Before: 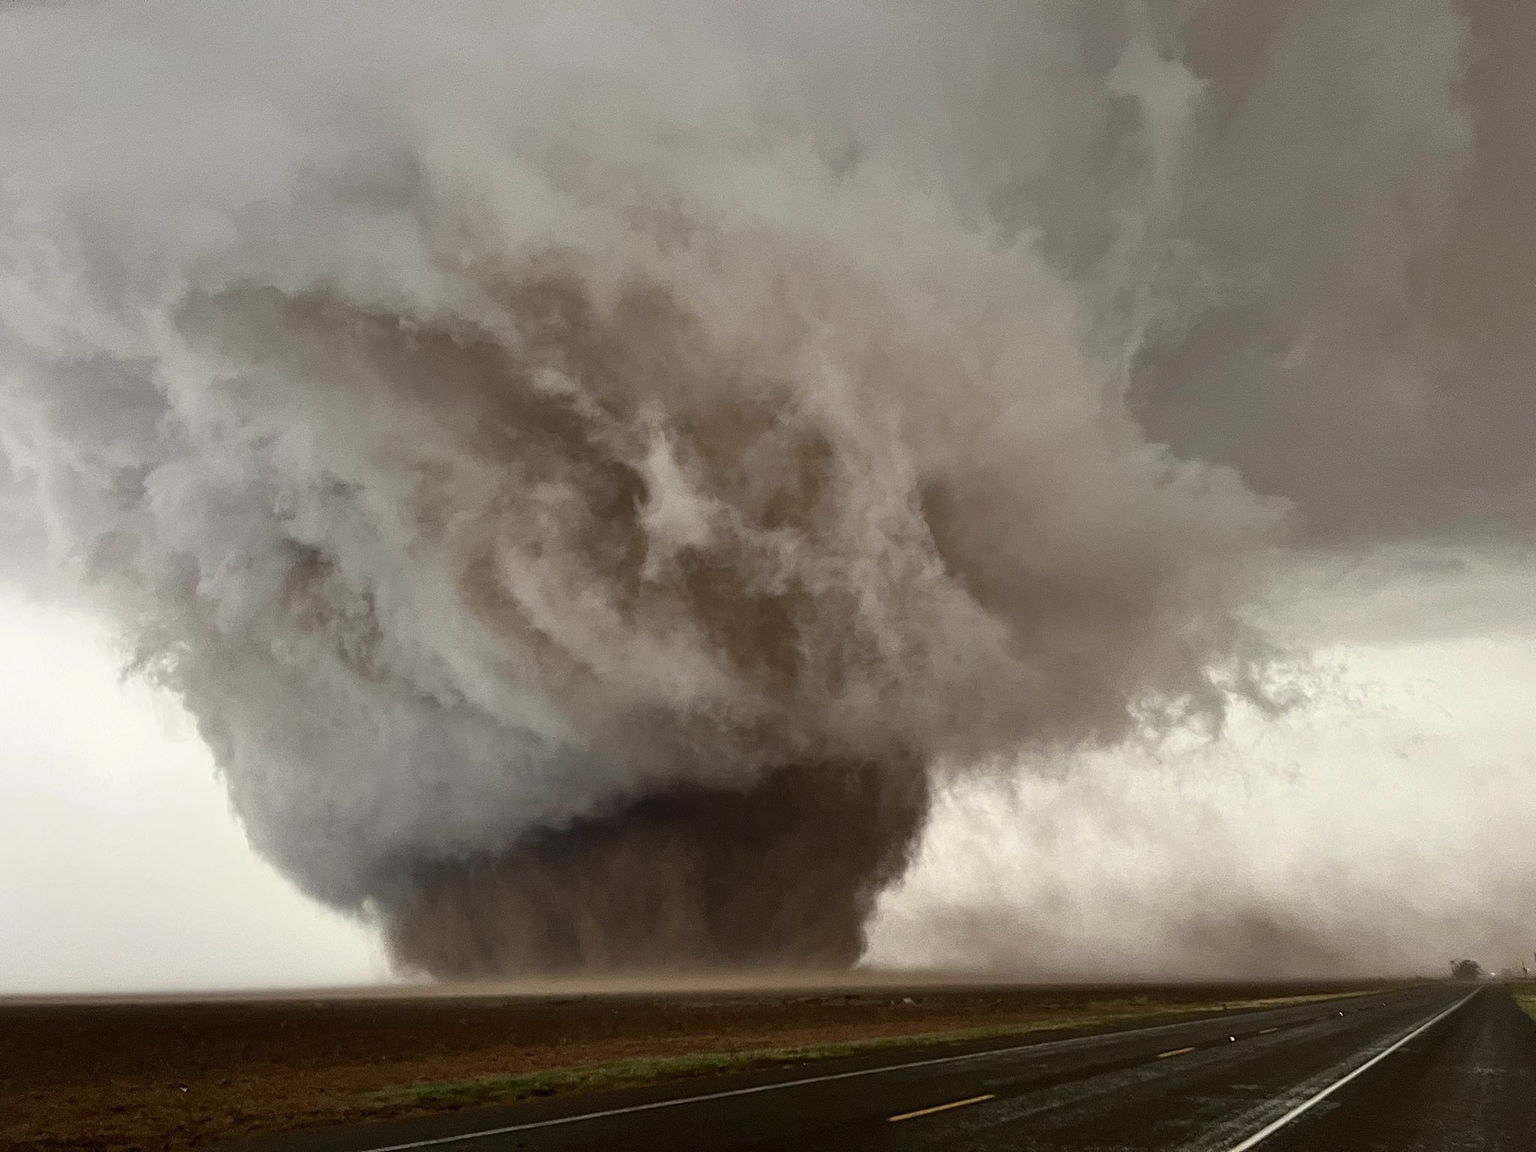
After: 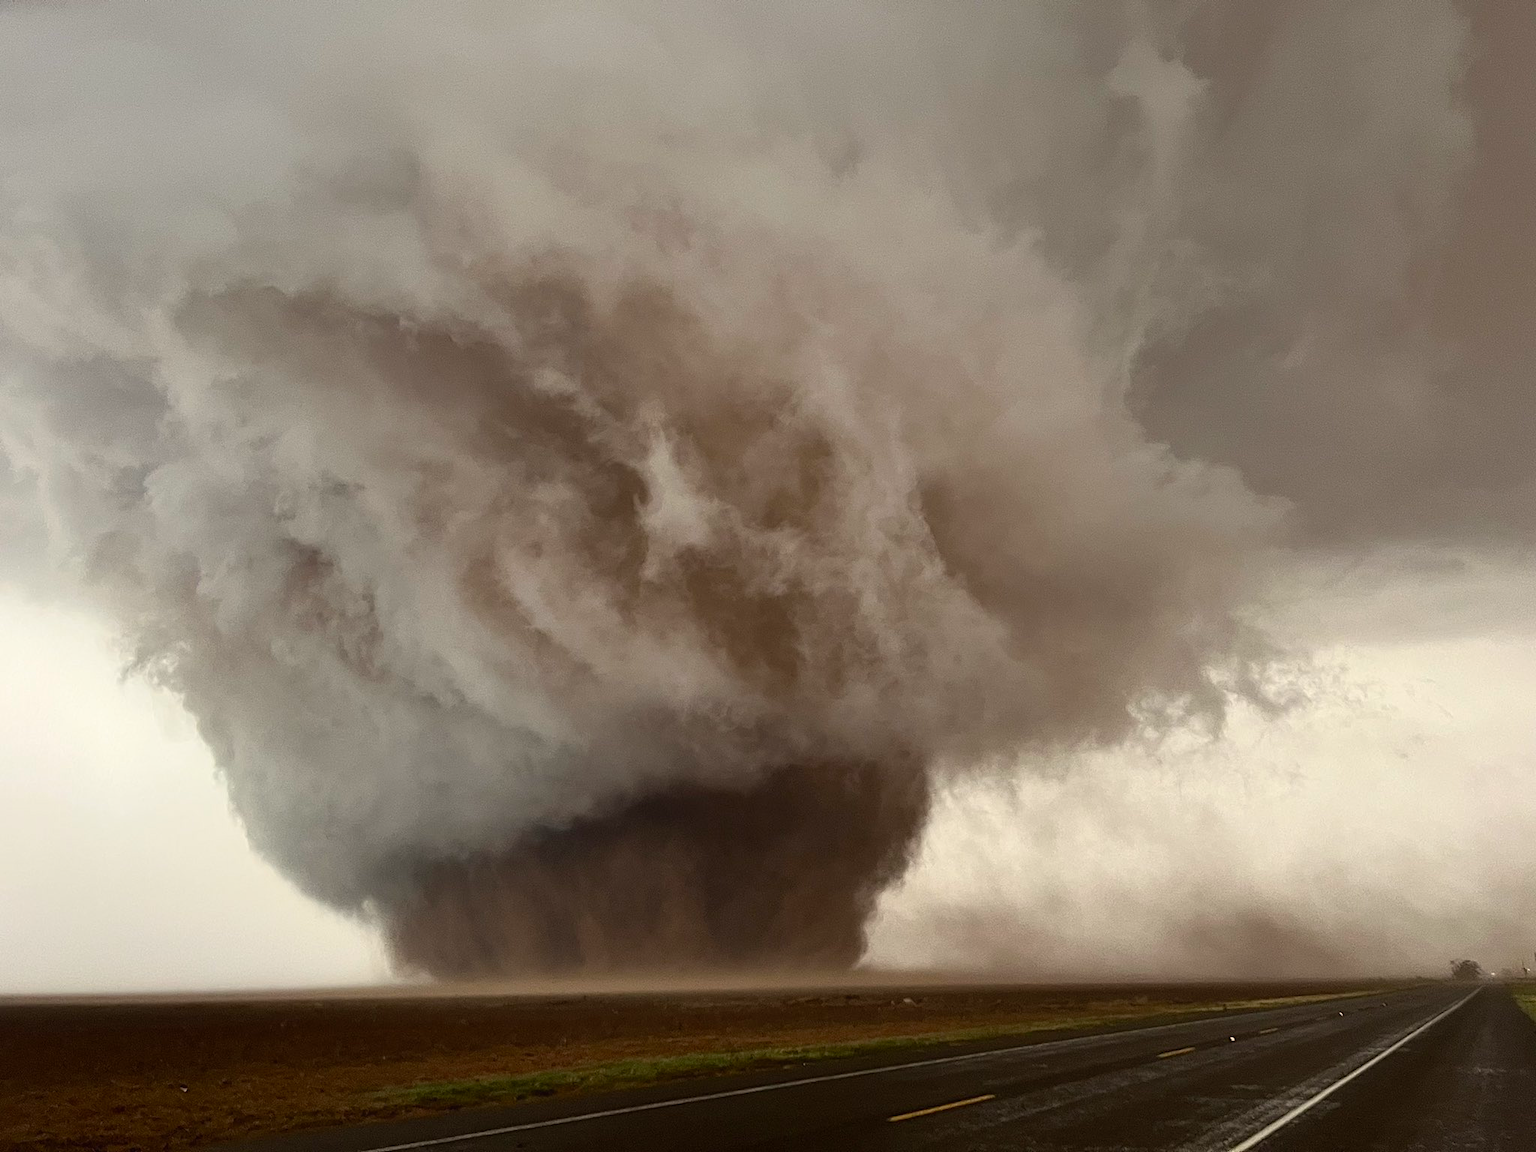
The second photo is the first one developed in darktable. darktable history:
contrast equalizer: octaves 7, y [[0.5, 0.488, 0.462, 0.461, 0.491, 0.5], [0.5 ×6], [0.5 ×6], [0 ×6], [0 ×6]]
color correction: highlights a* 0.654, highlights b* 2.87, saturation 1.06
